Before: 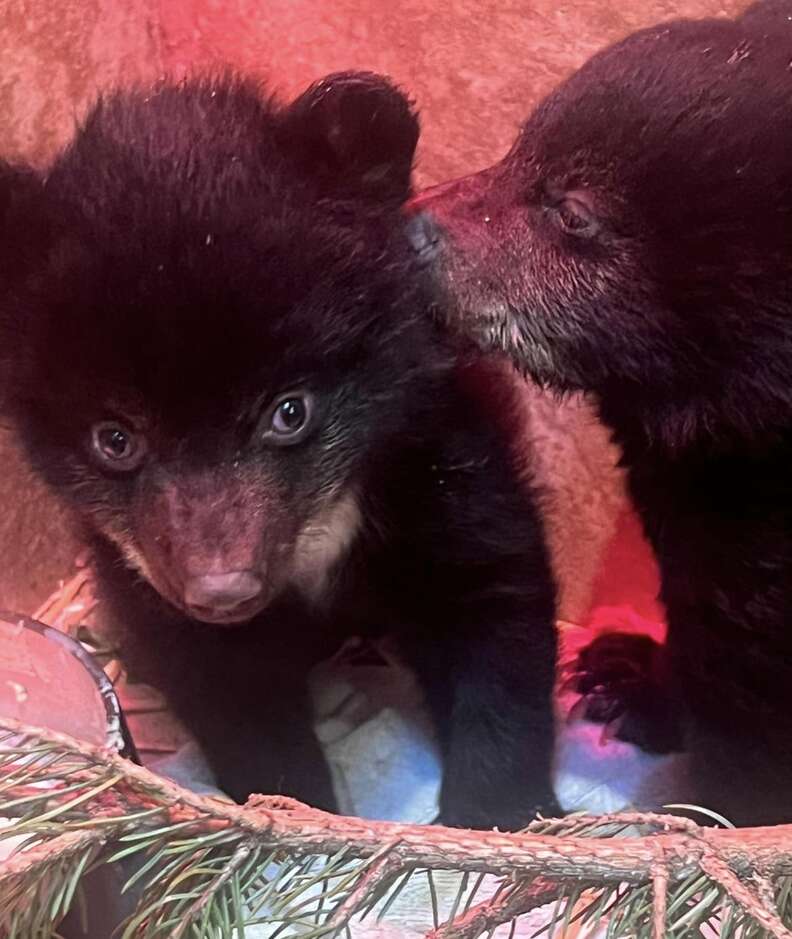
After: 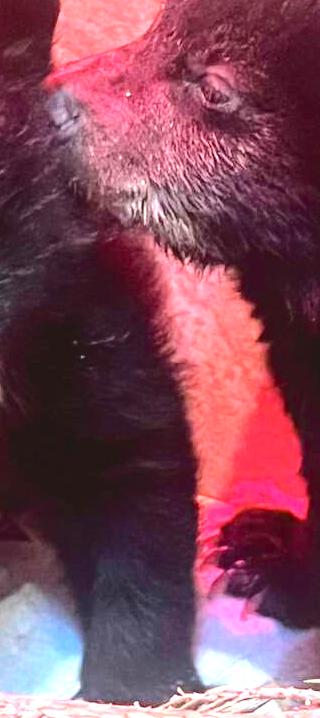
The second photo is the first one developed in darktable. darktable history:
crop: left 45.394%, top 13.322%, right 14.082%, bottom 10.162%
exposure: black level correction 0, exposure 1.2 EV, compensate exposure bias true, compensate highlight preservation false
tone curve: curves: ch0 [(0, 0) (0.003, 0.068) (0.011, 0.079) (0.025, 0.092) (0.044, 0.107) (0.069, 0.121) (0.1, 0.134) (0.136, 0.16) (0.177, 0.198) (0.224, 0.242) (0.277, 0.312) (0.335, 0.384) (0.399, 0.461) (0.468, 0.539) (0.543, 0.622) (0.623, 0.691) (0.709, 0.763) (0.801, 0.833) (0.898, 0.909) (1, 1)], color space Lab, independent channels, preserve colors none
